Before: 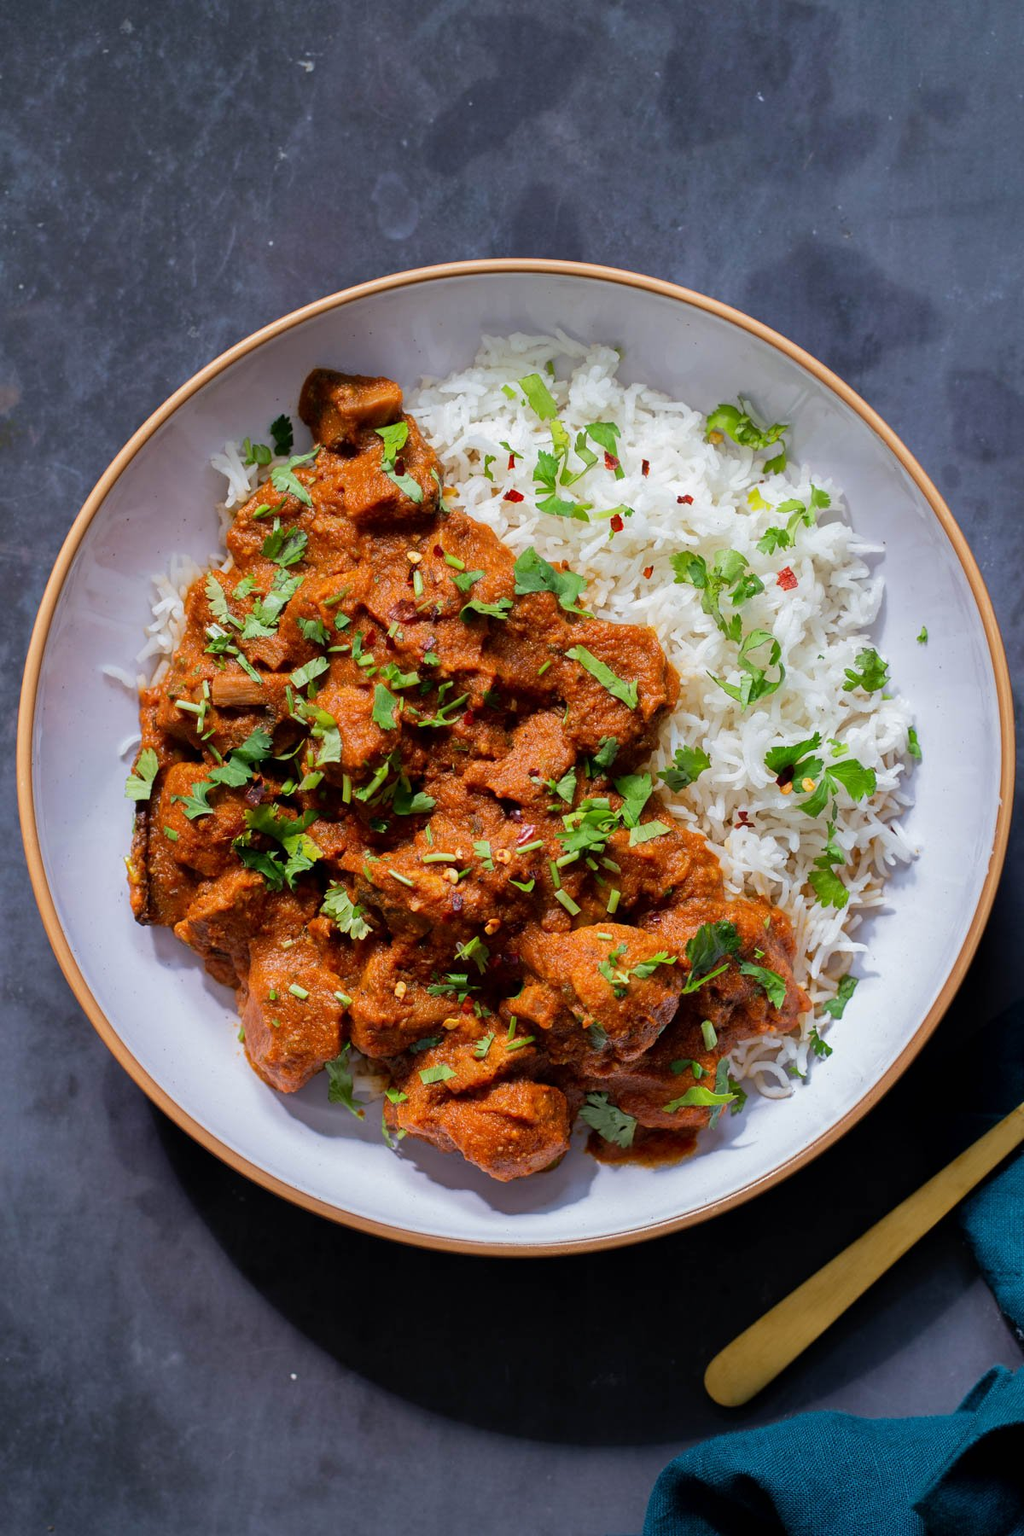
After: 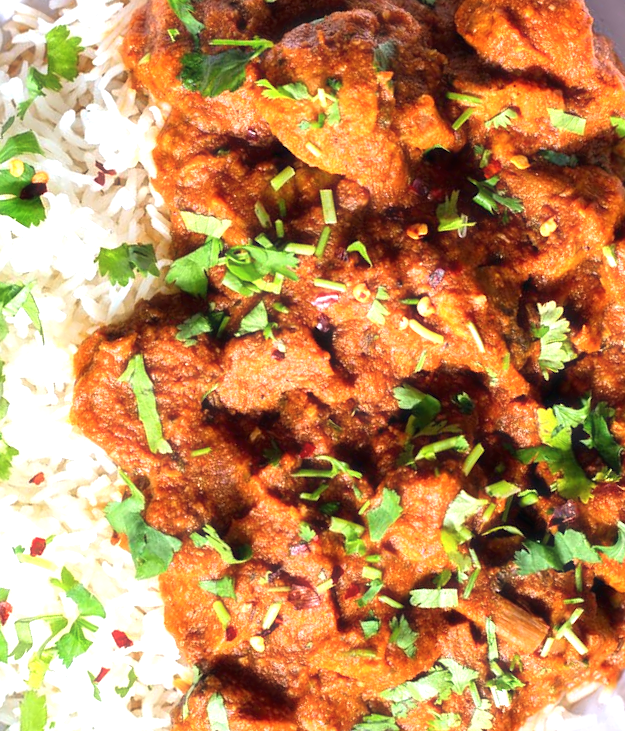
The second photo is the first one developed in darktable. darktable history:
exposure: black level correction 0, exposure 1.098 EV, compensate highlight preservation false
crop and rotate: angle 146.92°, left 9.135%, top 15.593%, right 4.507%, bottom 17.119%
haze removal: strength -0.107, compatibility mode true, adaptive false
